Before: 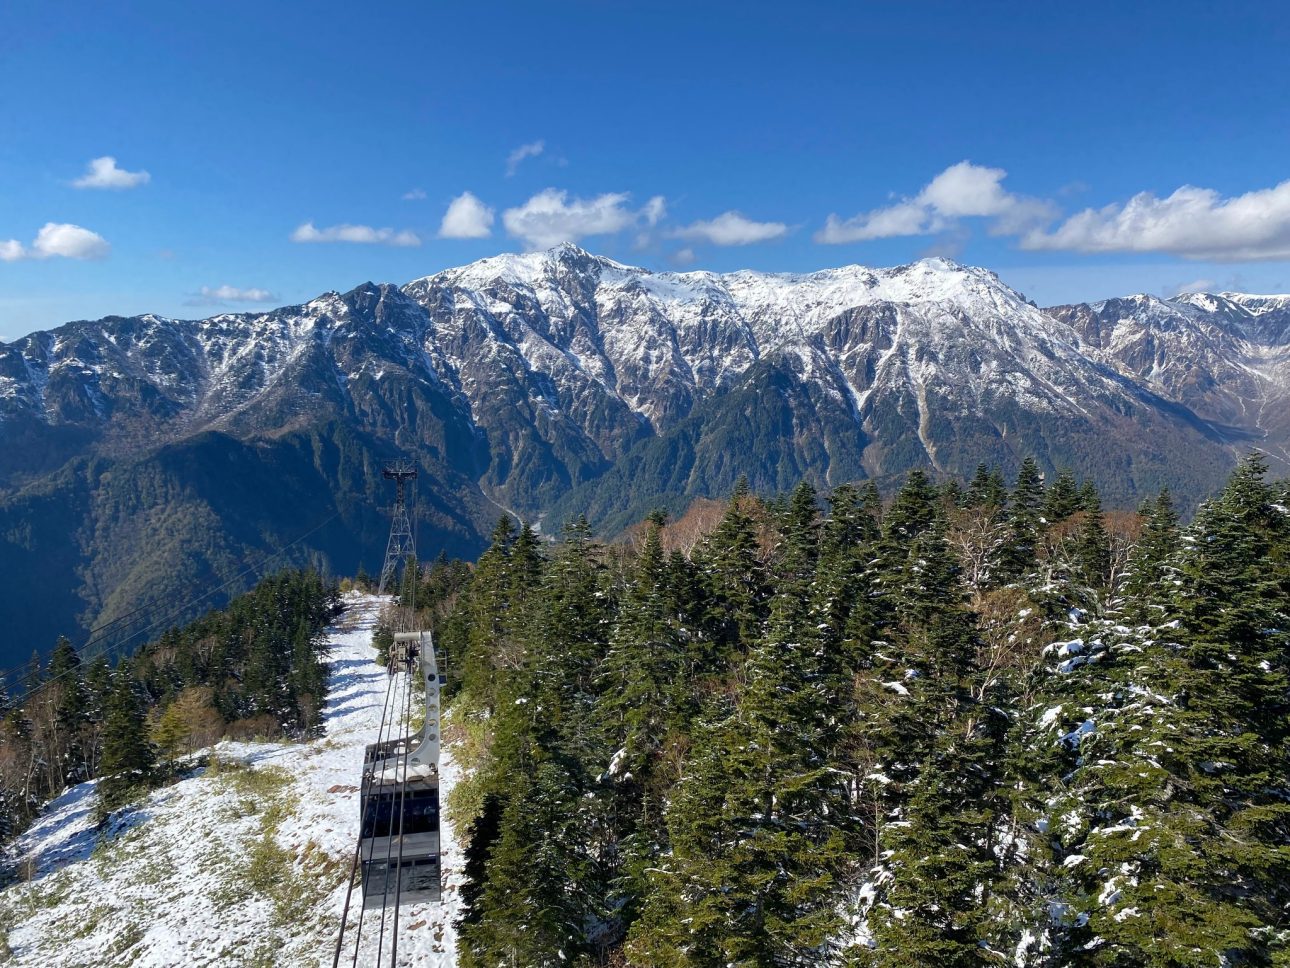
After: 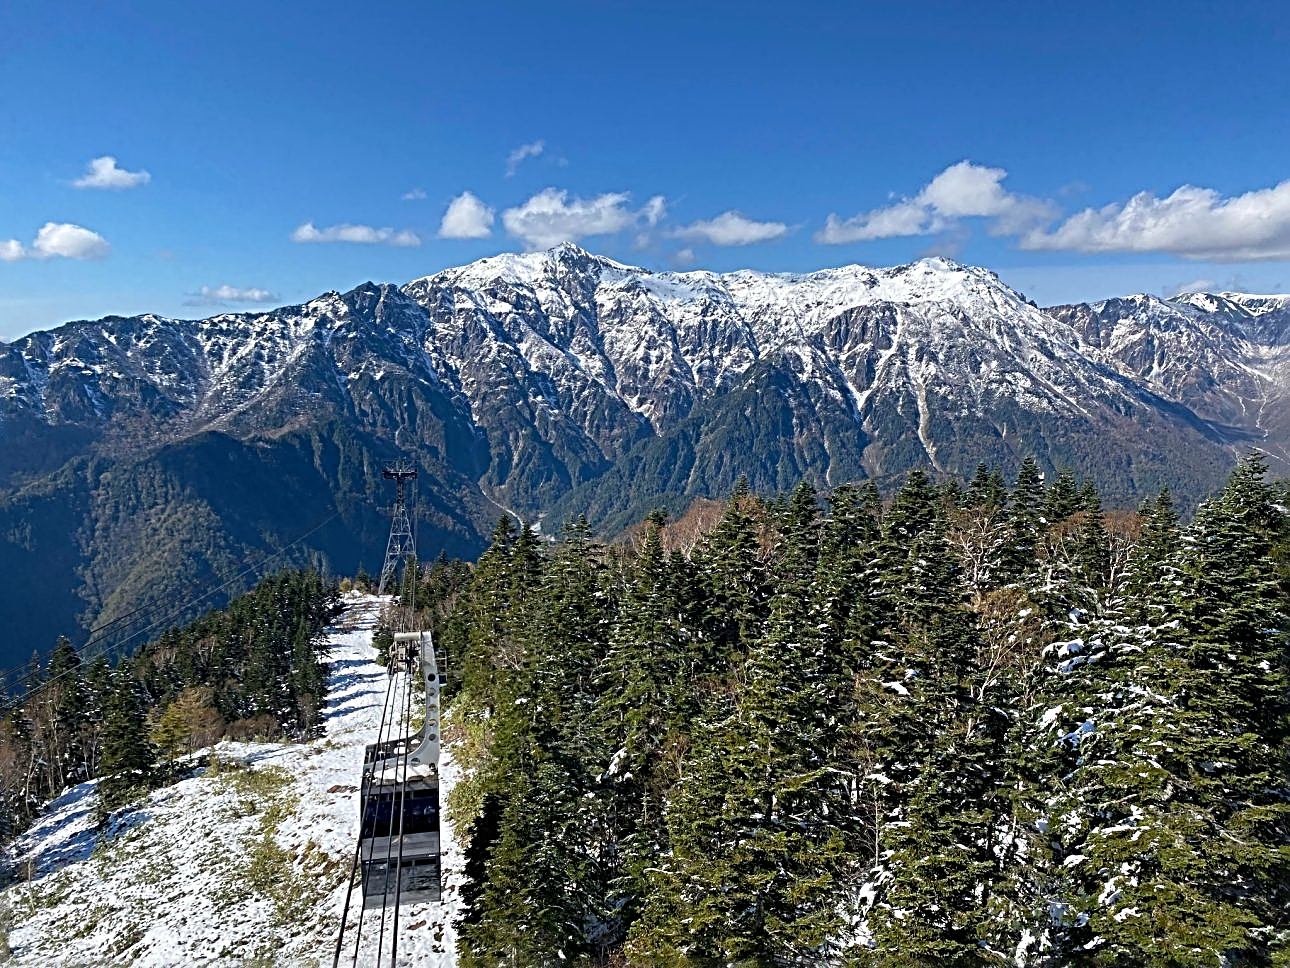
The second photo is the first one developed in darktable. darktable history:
sharpen: radius 3.642, amount 0.946
